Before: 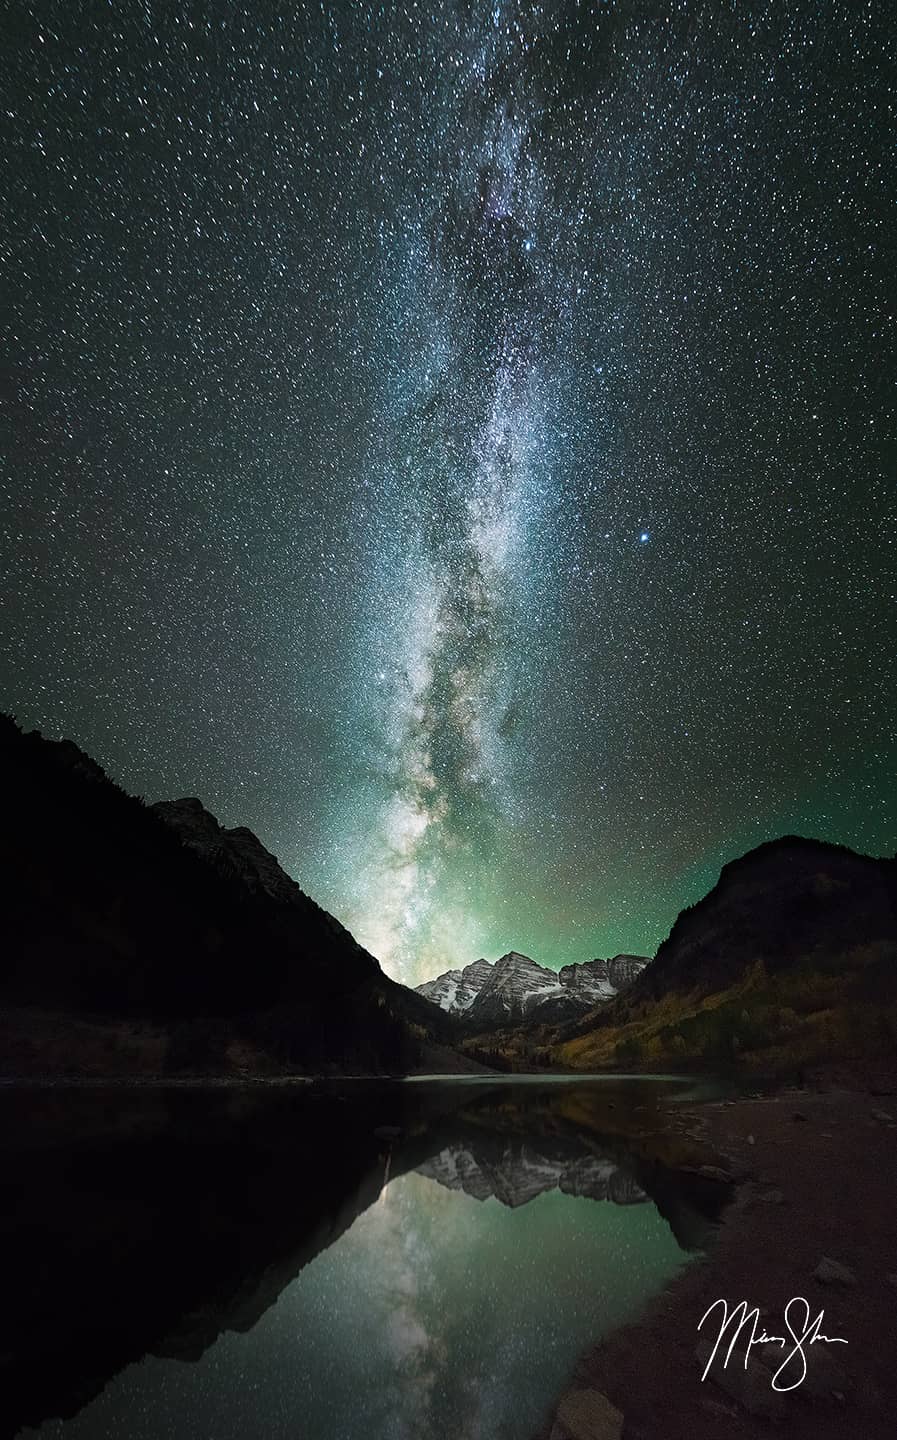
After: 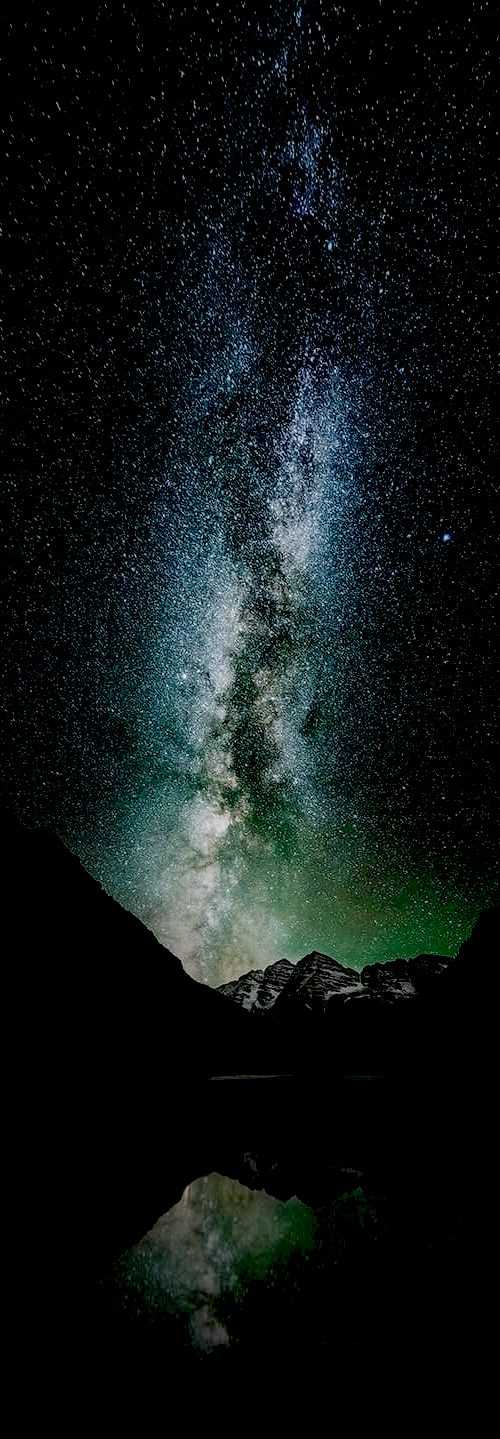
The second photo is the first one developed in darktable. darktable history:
crop: left 22.097%, right 22.051%, bottom 0.01%
exposure: black level correction 0.1, exposure -0.083 EV, compensate highlight preservation false
local contrast: on, module defaults
color correction: highlights b* 0.009, saturation 0.778
